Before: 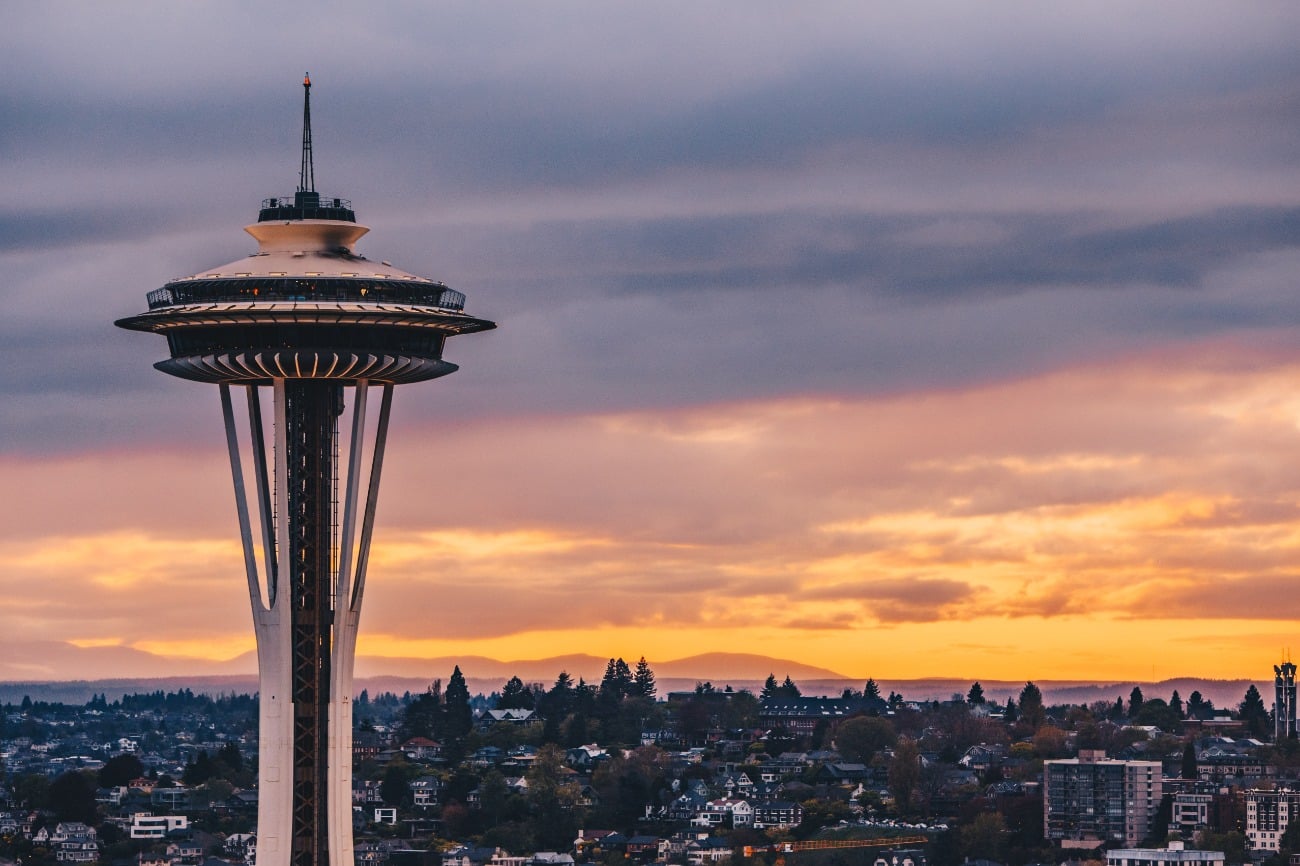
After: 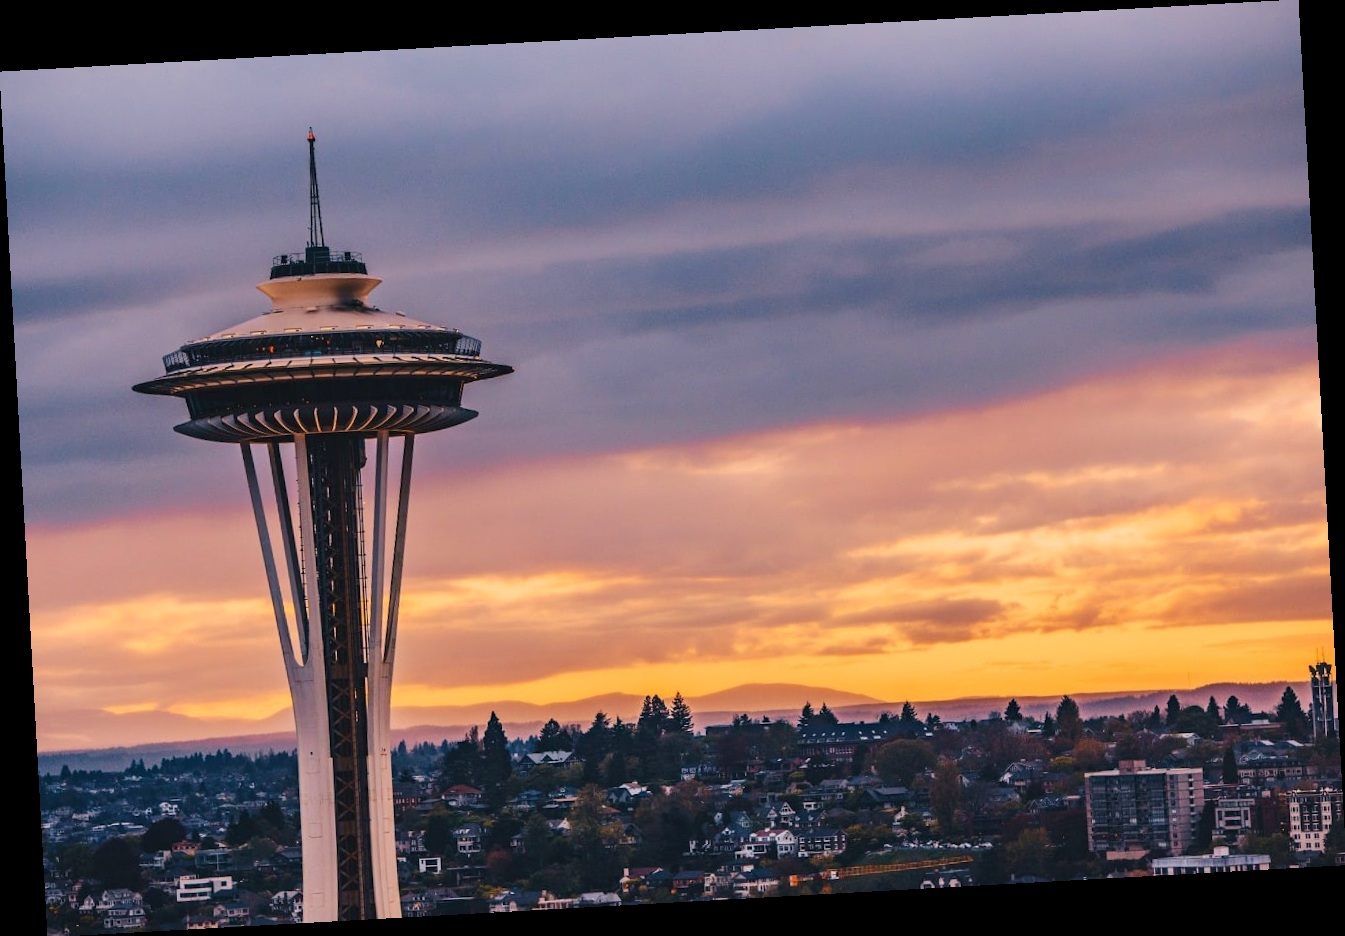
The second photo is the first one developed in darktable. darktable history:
rotate and perspective: rotation -3.18°, automatic cropping off
velvia: on, module defaults
